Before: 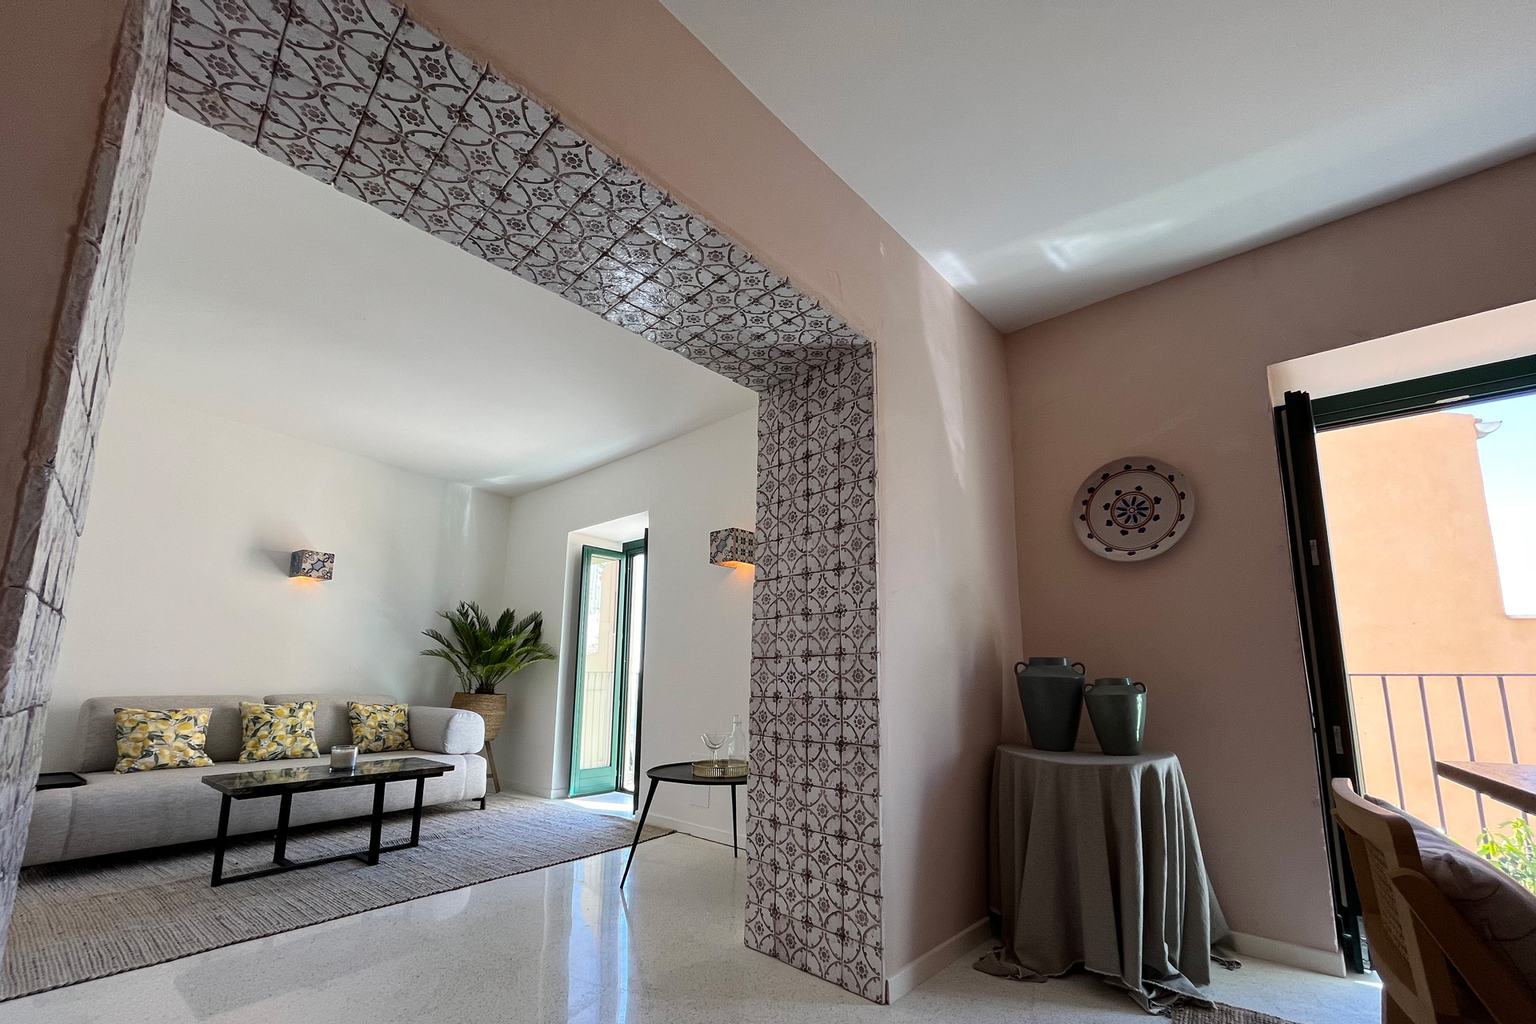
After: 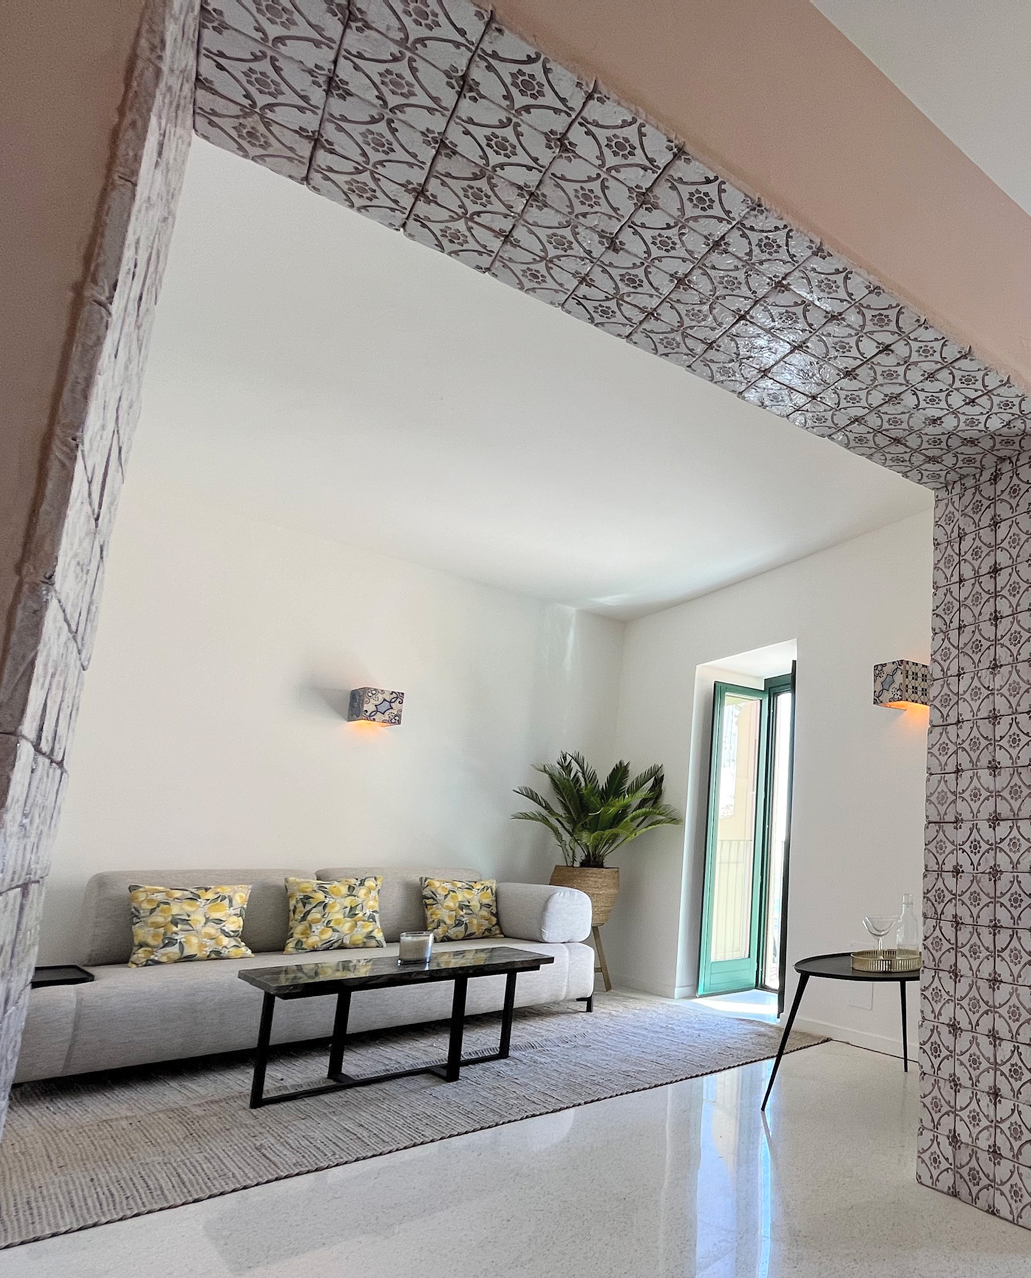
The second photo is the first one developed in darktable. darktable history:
contrast brightness saturation: brightness 0.141
crop: left 0.765%, right 45.504%, bottom 0.083%
